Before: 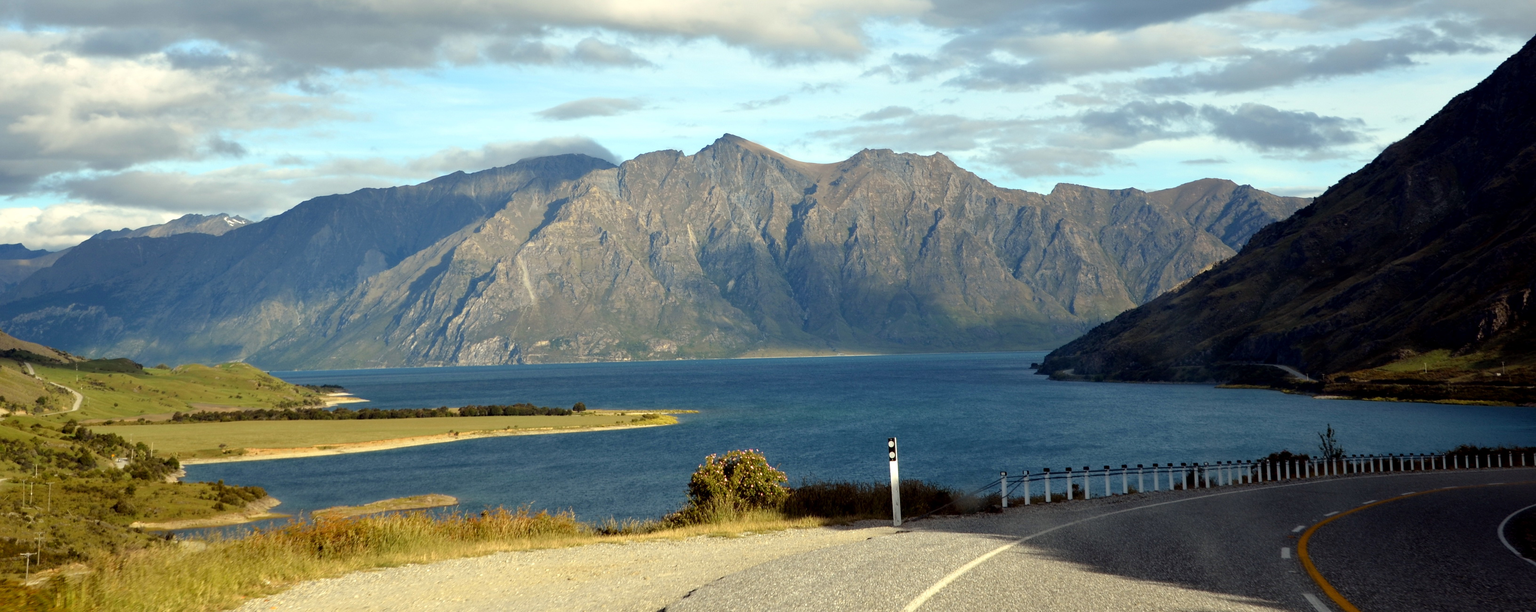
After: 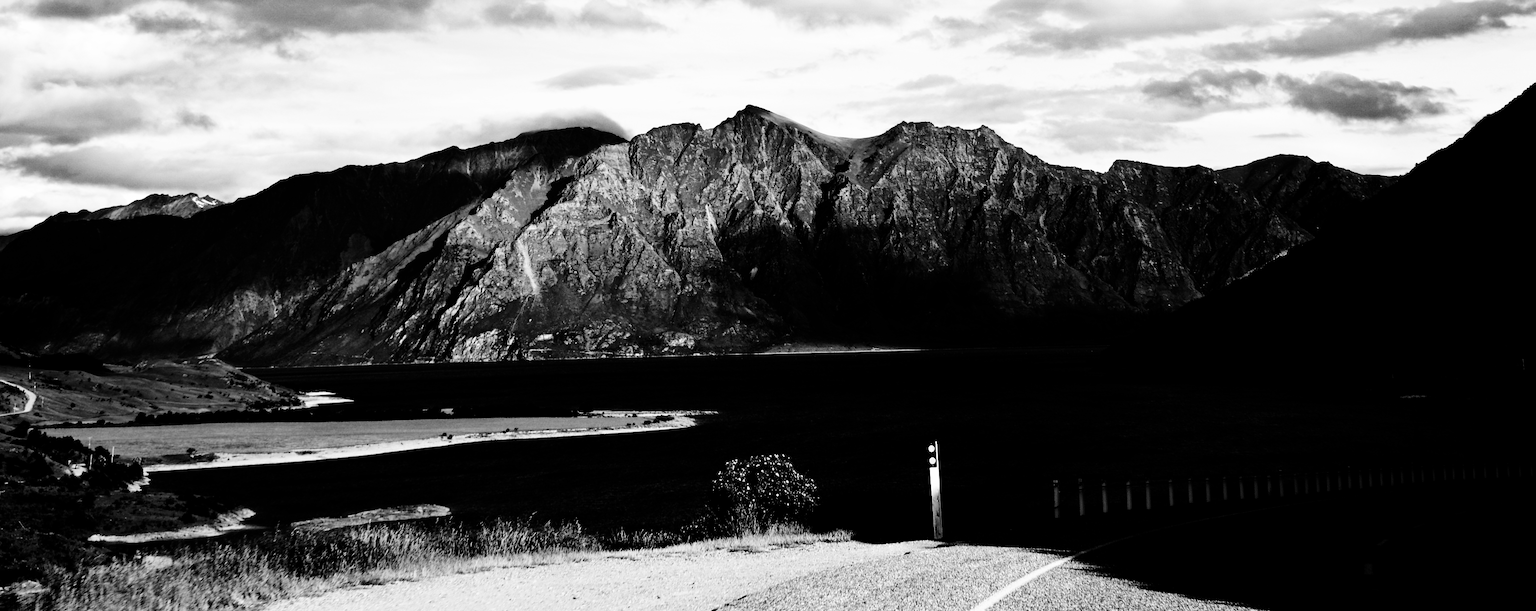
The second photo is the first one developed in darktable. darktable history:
crop: left 3.305%, top 6.436%, right 6.389%, bottom 3.258%
monochrome: on, module defaults
haze removal: compatibility mode true, adaptive false
contrast brightness saturation: contrast 0.77, brightness -1, saturation 1
